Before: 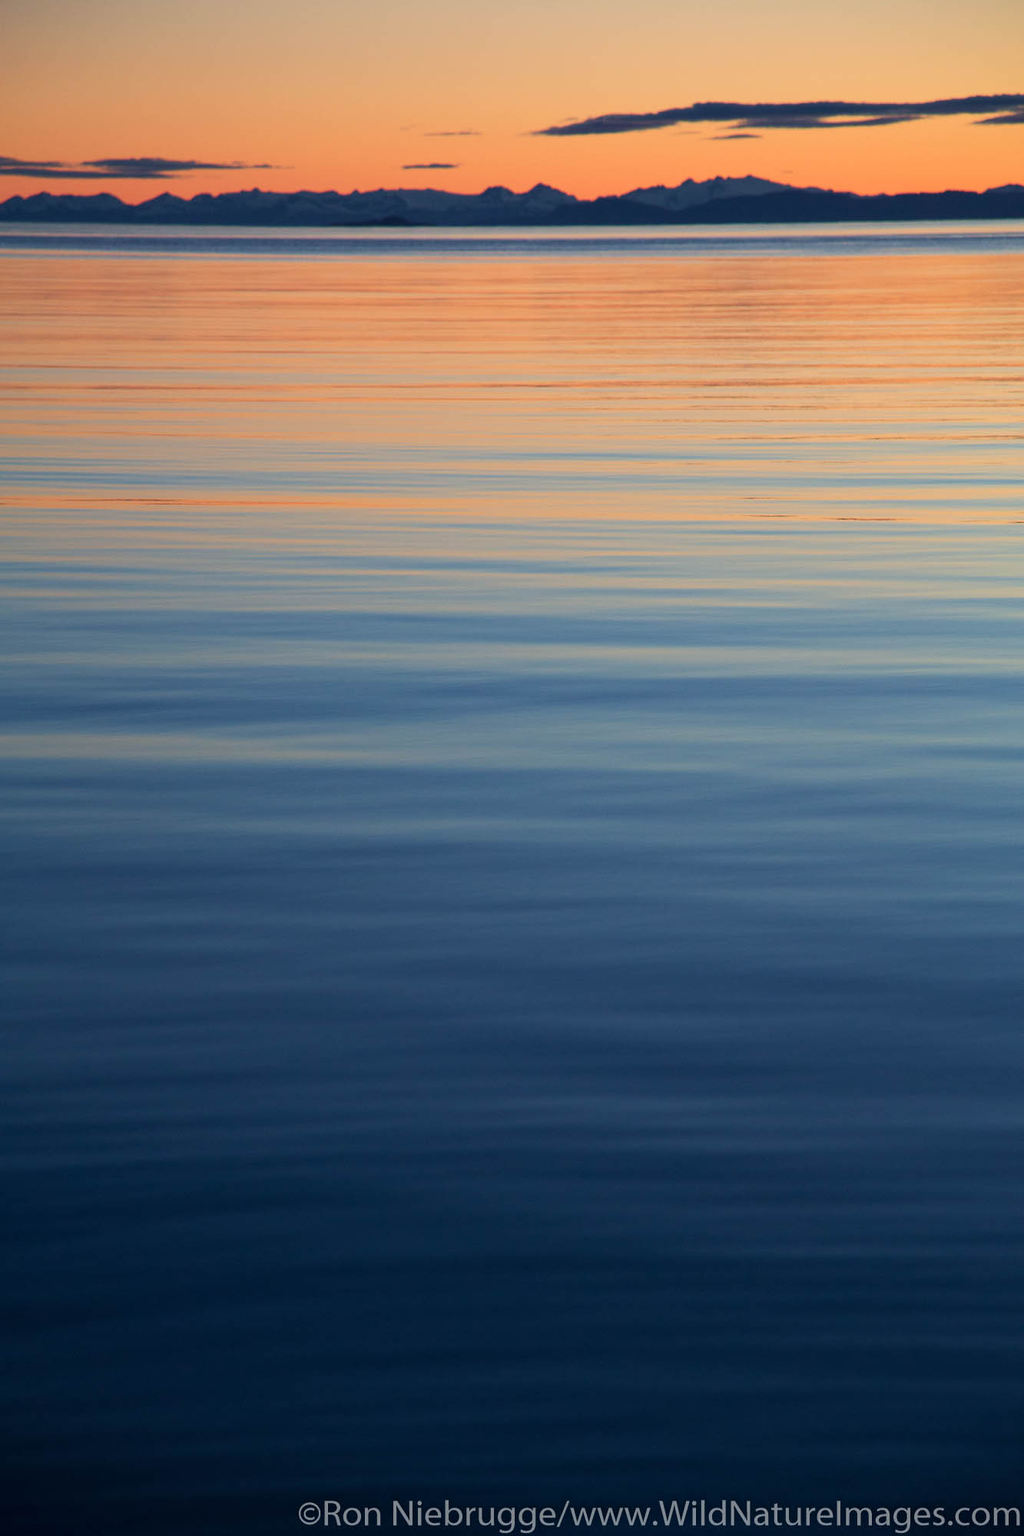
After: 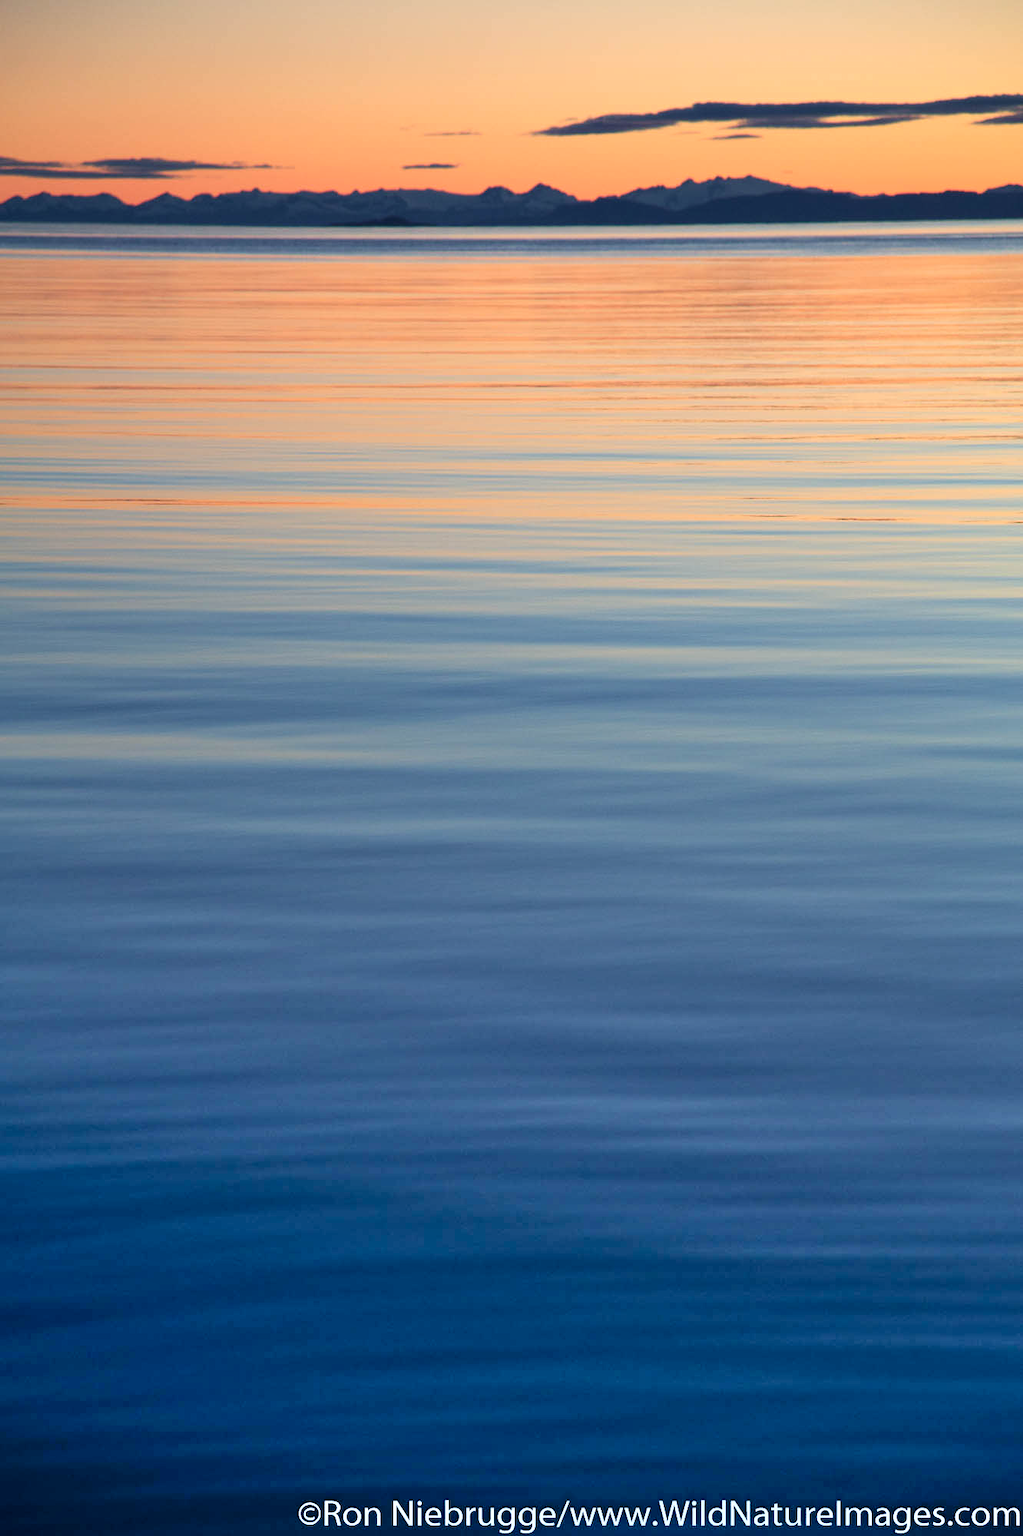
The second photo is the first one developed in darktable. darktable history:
shadows and highlights: radius 110.1, shadows 51.52, white point adjustment 8.99, highlights -5.04, soften with gaussian
